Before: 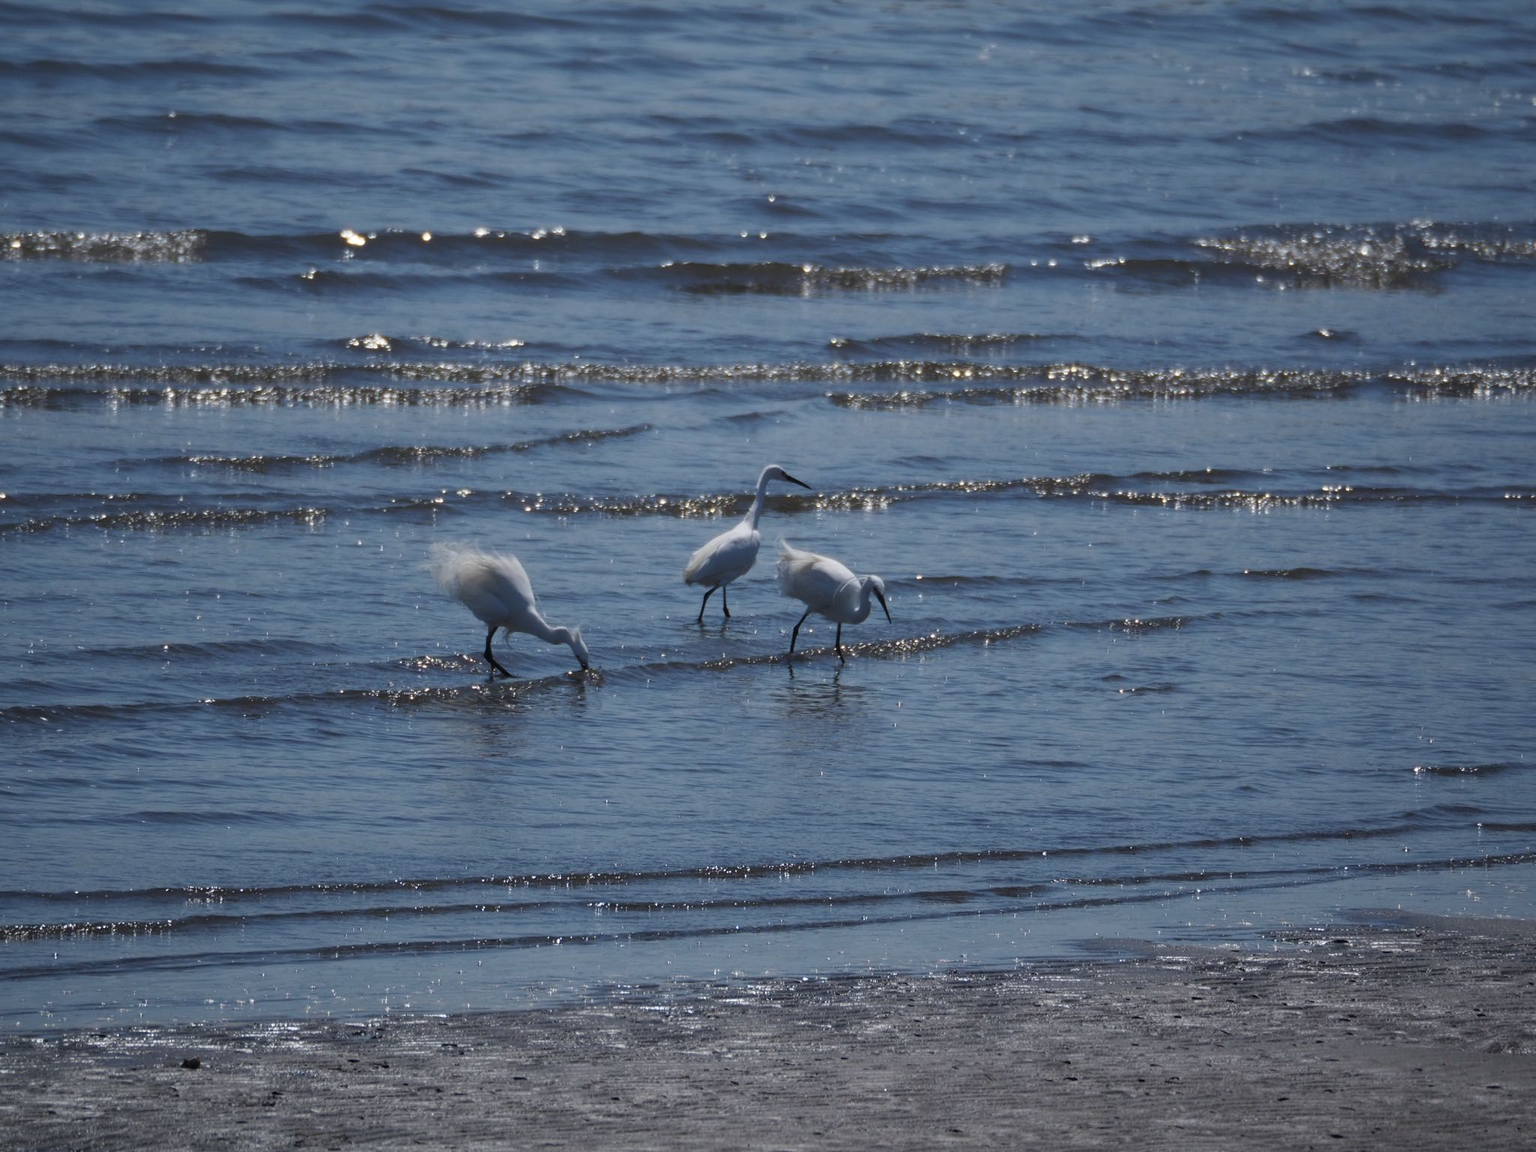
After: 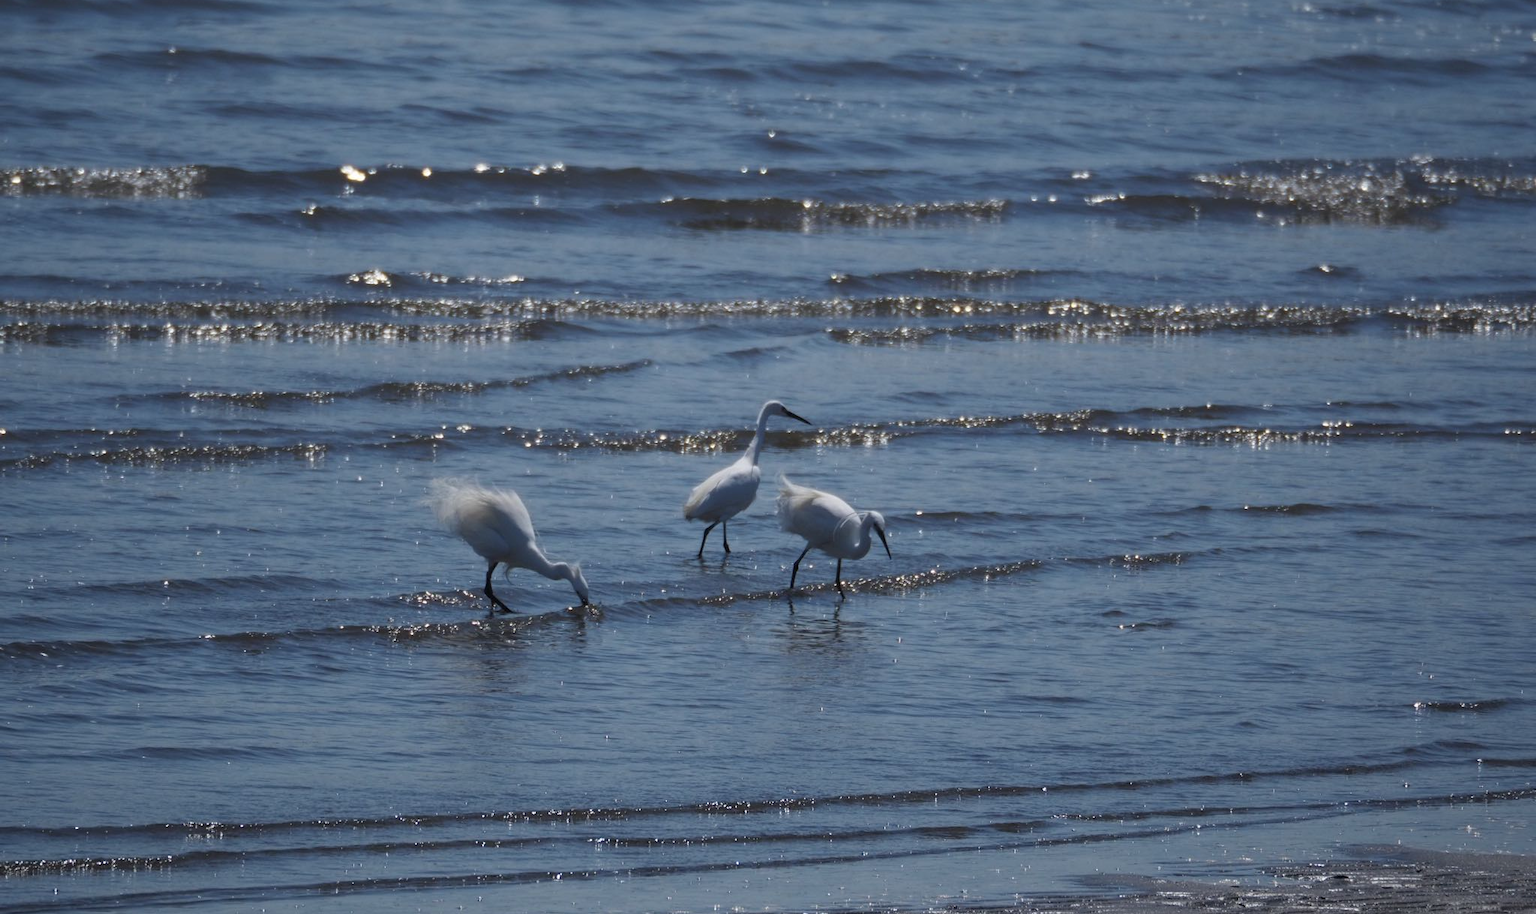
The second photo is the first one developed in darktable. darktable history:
crop and rotate: top 5.655%, bottom 14.947%
tone equalizer: on, module defaults
